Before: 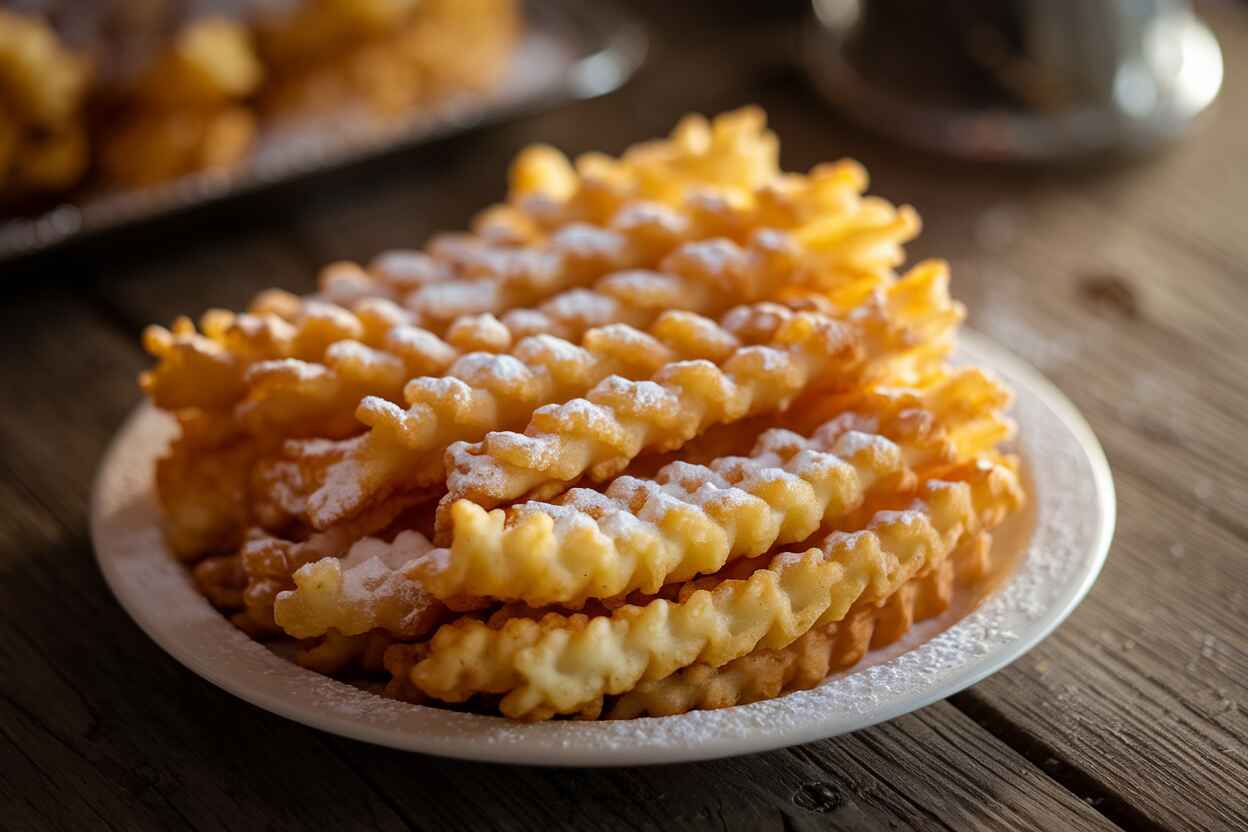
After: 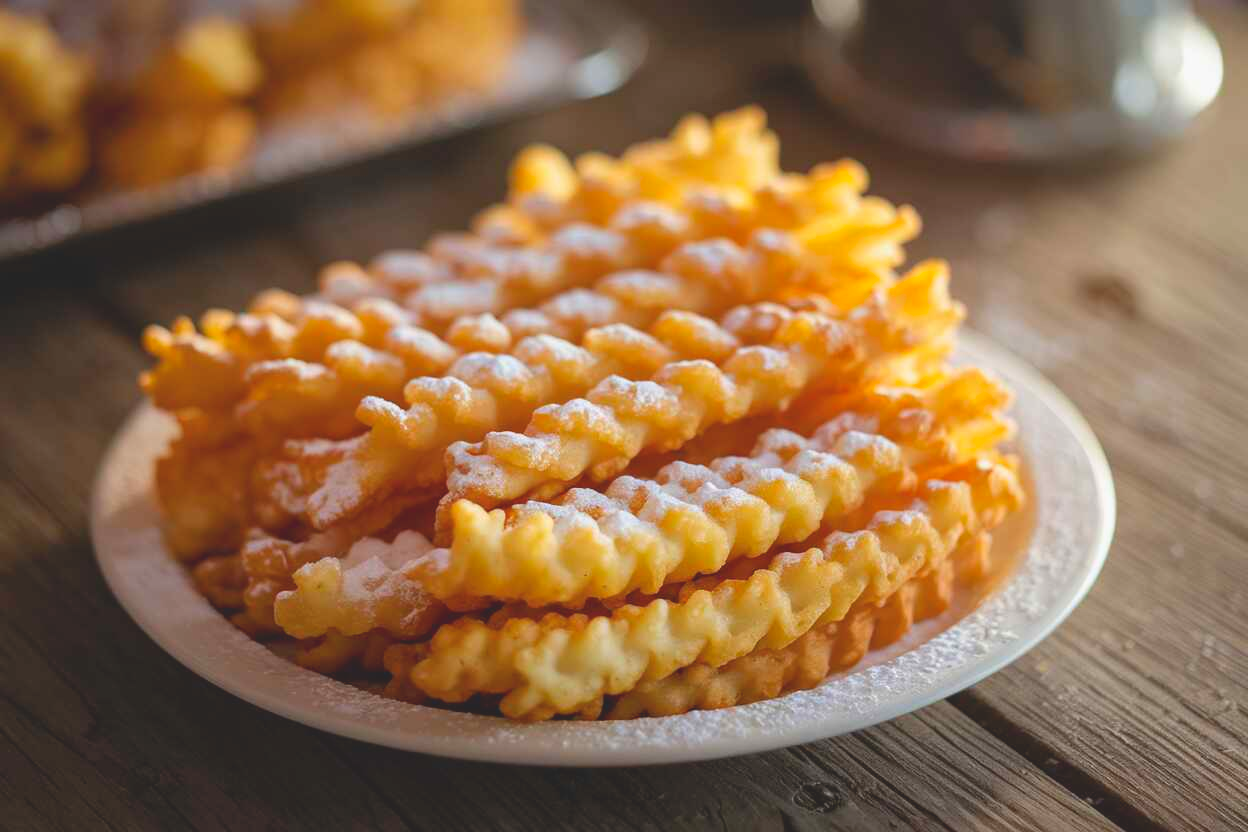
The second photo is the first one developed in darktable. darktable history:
exposure: exposure 0.6 EV, compensate highlight preservation false
contrast brightness saturation: contrast -0.28
color balance rgb: global vibrance 1%, saturation formula JzAzBz (2021)
